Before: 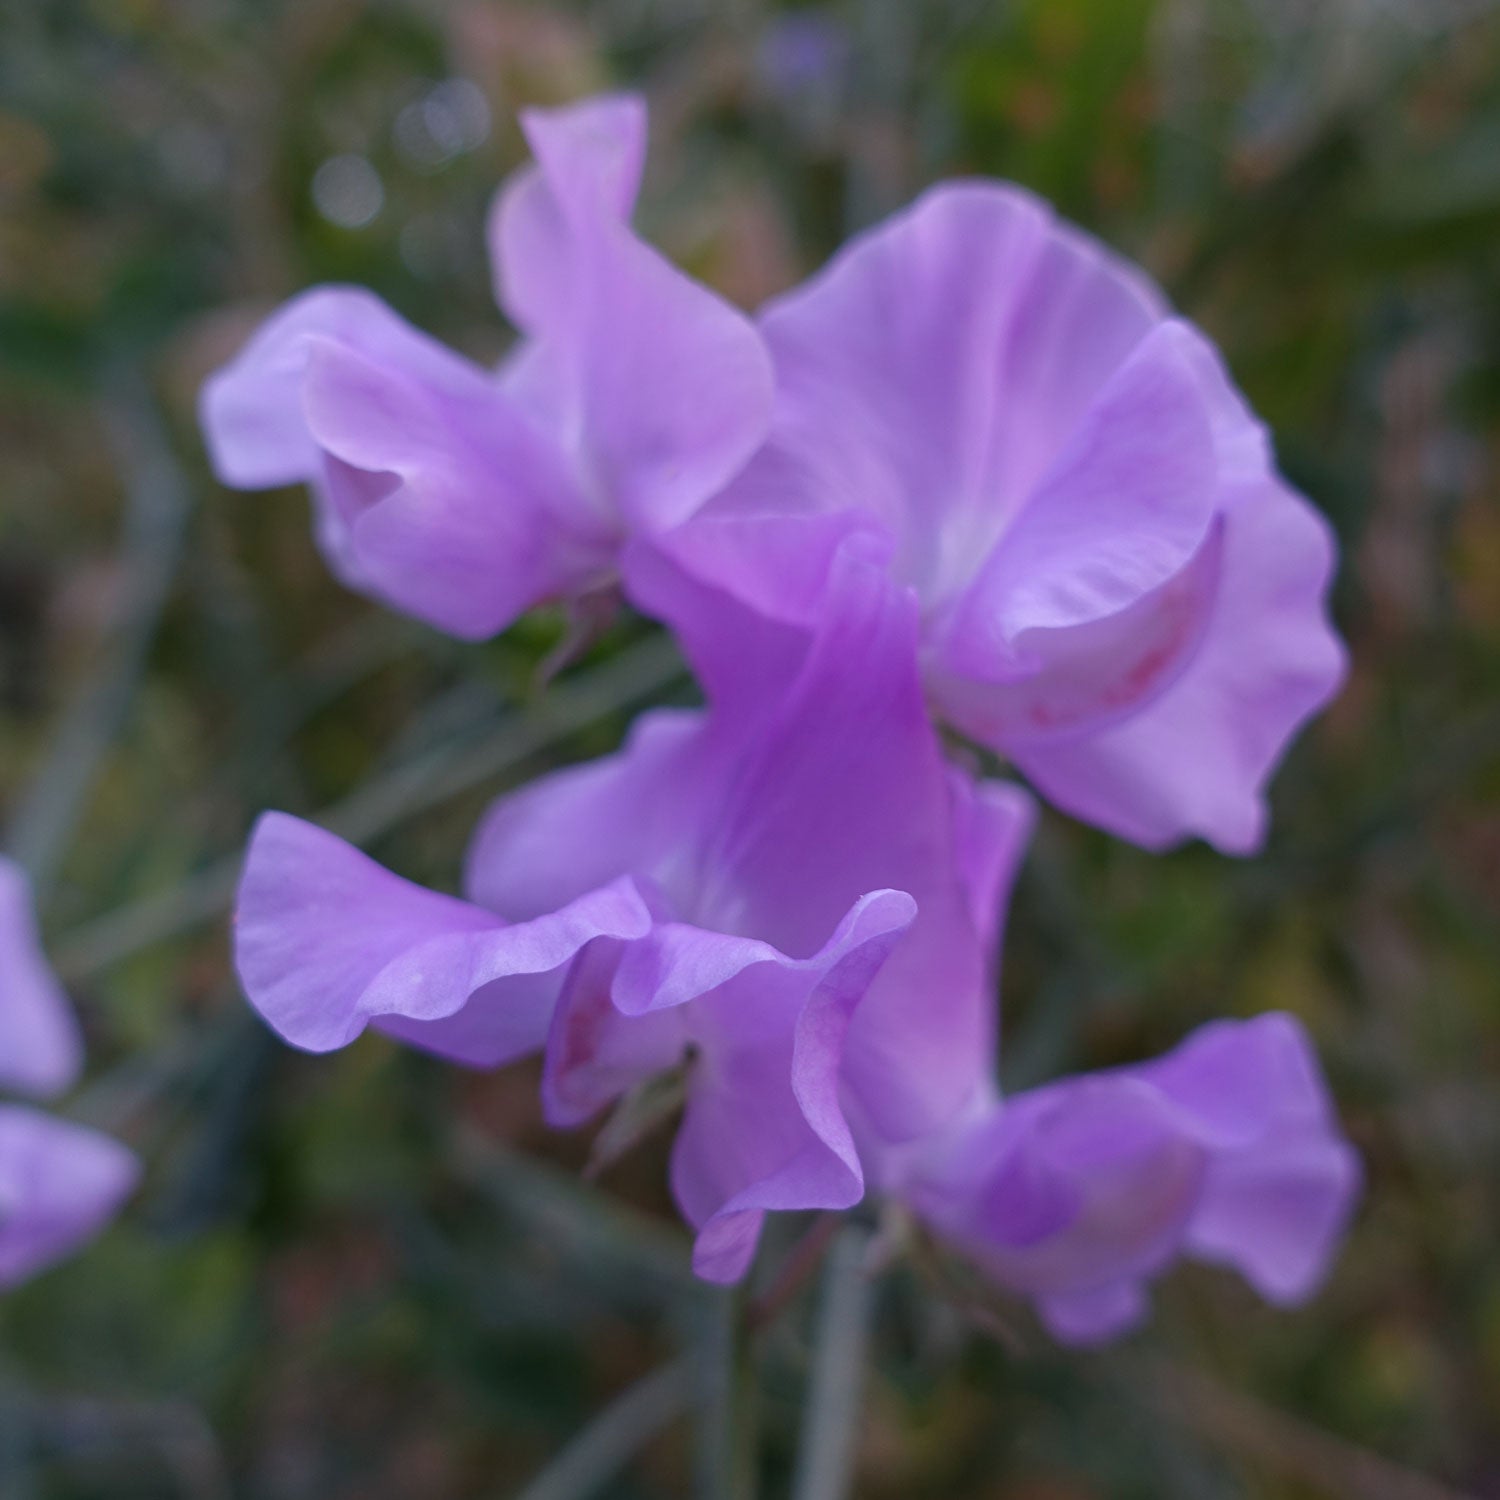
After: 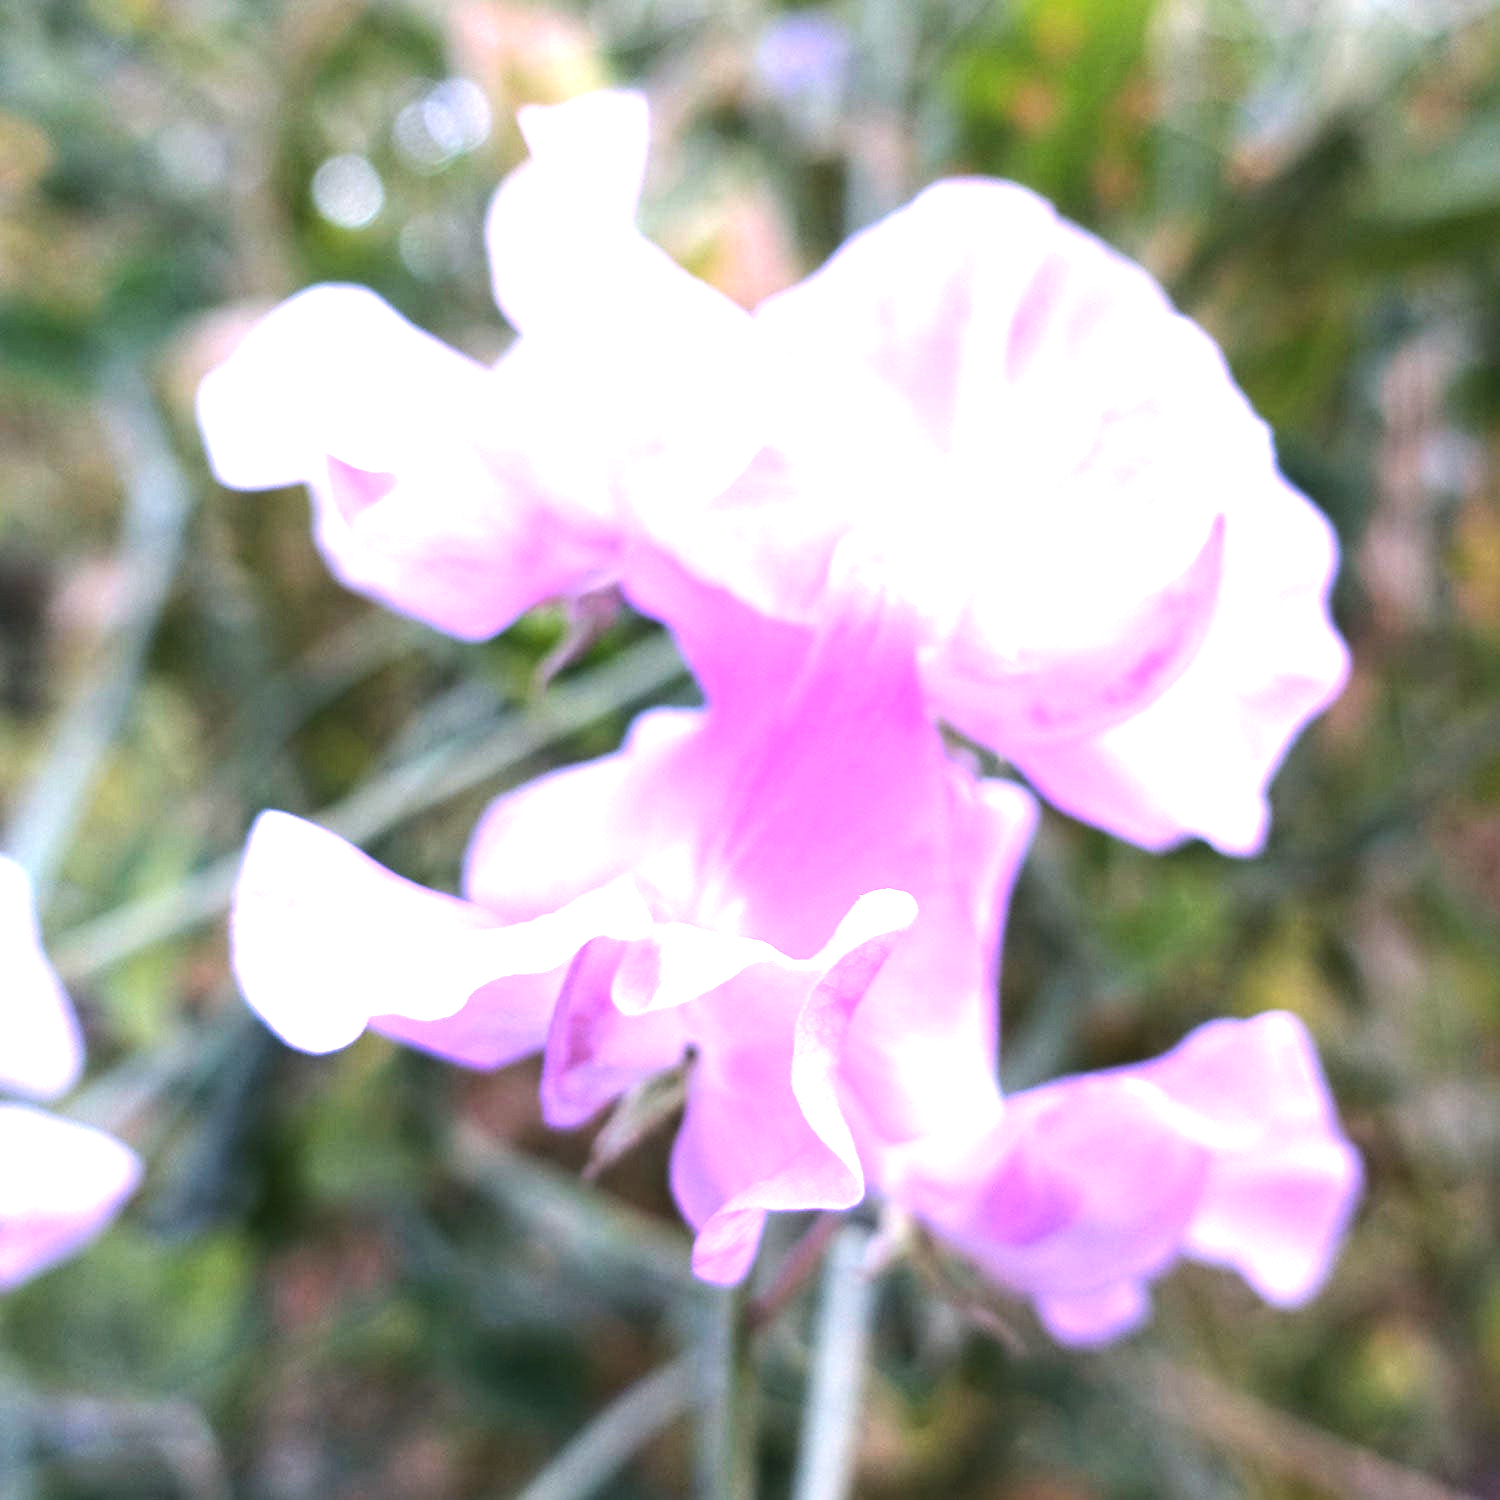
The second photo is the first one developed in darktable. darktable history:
exposure: black level correction 0, exposure 1.675 EV, compensate exposure bias true, compensate highlight preservation false
tone equalizer: -8 EV -1.08 EV, -7 EV -1.01 EV, -6 EV -0.867 EV, -5 EV -0.578 EV, -3 EV 0.578 EV, -2 EV 0.867 EV, -1 EV 1.01 EV, +0 EV 1.08 EV, edges refinement/feathering 500, mask exposure compensation -1.57 EV, preserve details no
